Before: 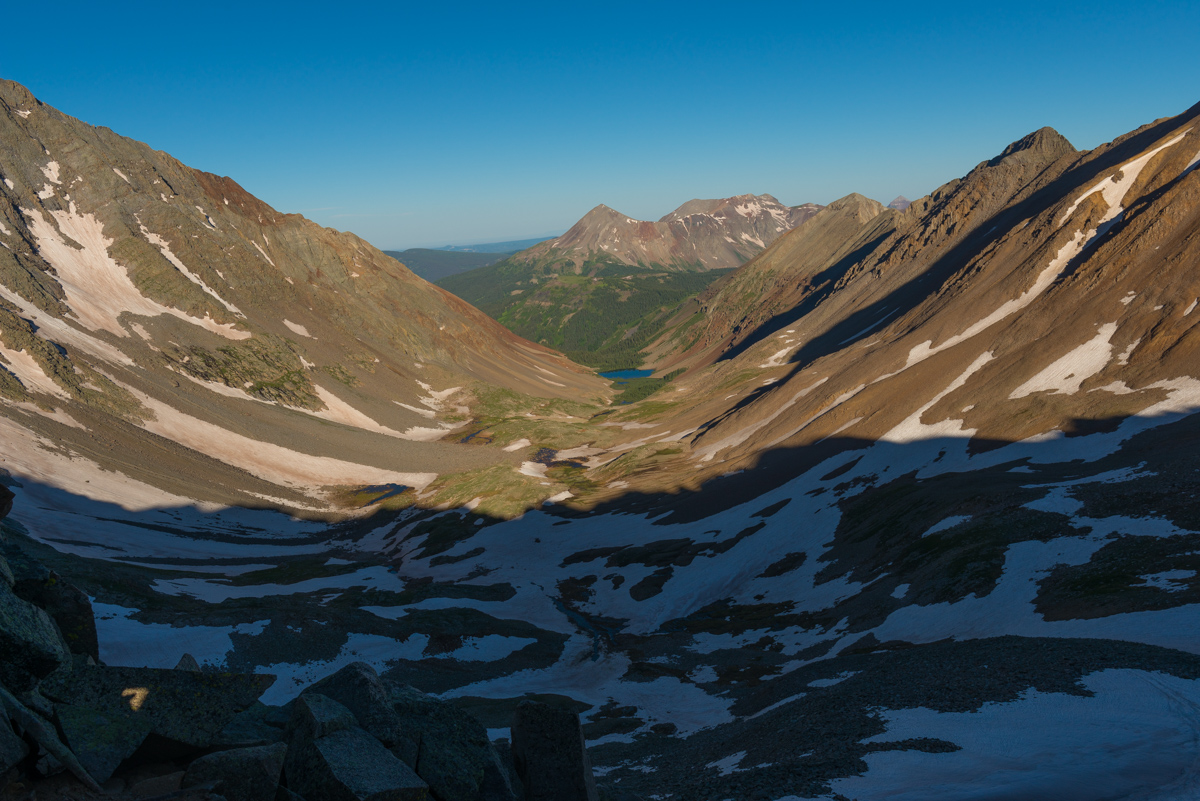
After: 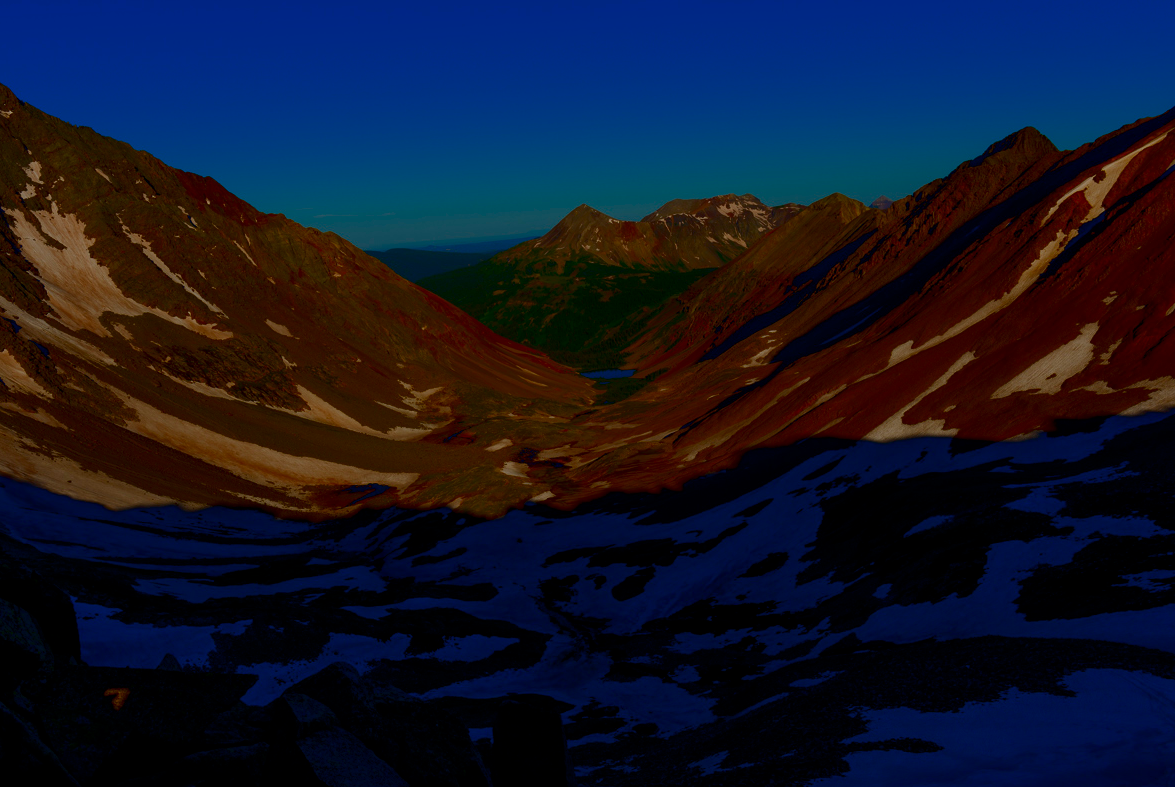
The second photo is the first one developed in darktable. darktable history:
crop and rotate: left 1.505%, right 0.556%, bottom 1.674%
filmic rgb: black relative exposure -7.59 EV, white relative exposure 4.65 EV, target black luminance 0%, hardness 3.49, latitude 50.5%, contrast 1.033, highlights saturation mix 9.36%, shadows ↔ highlights balance -0.17%
contrast brightness saturation: brightness -0.992, saturation 0.986
